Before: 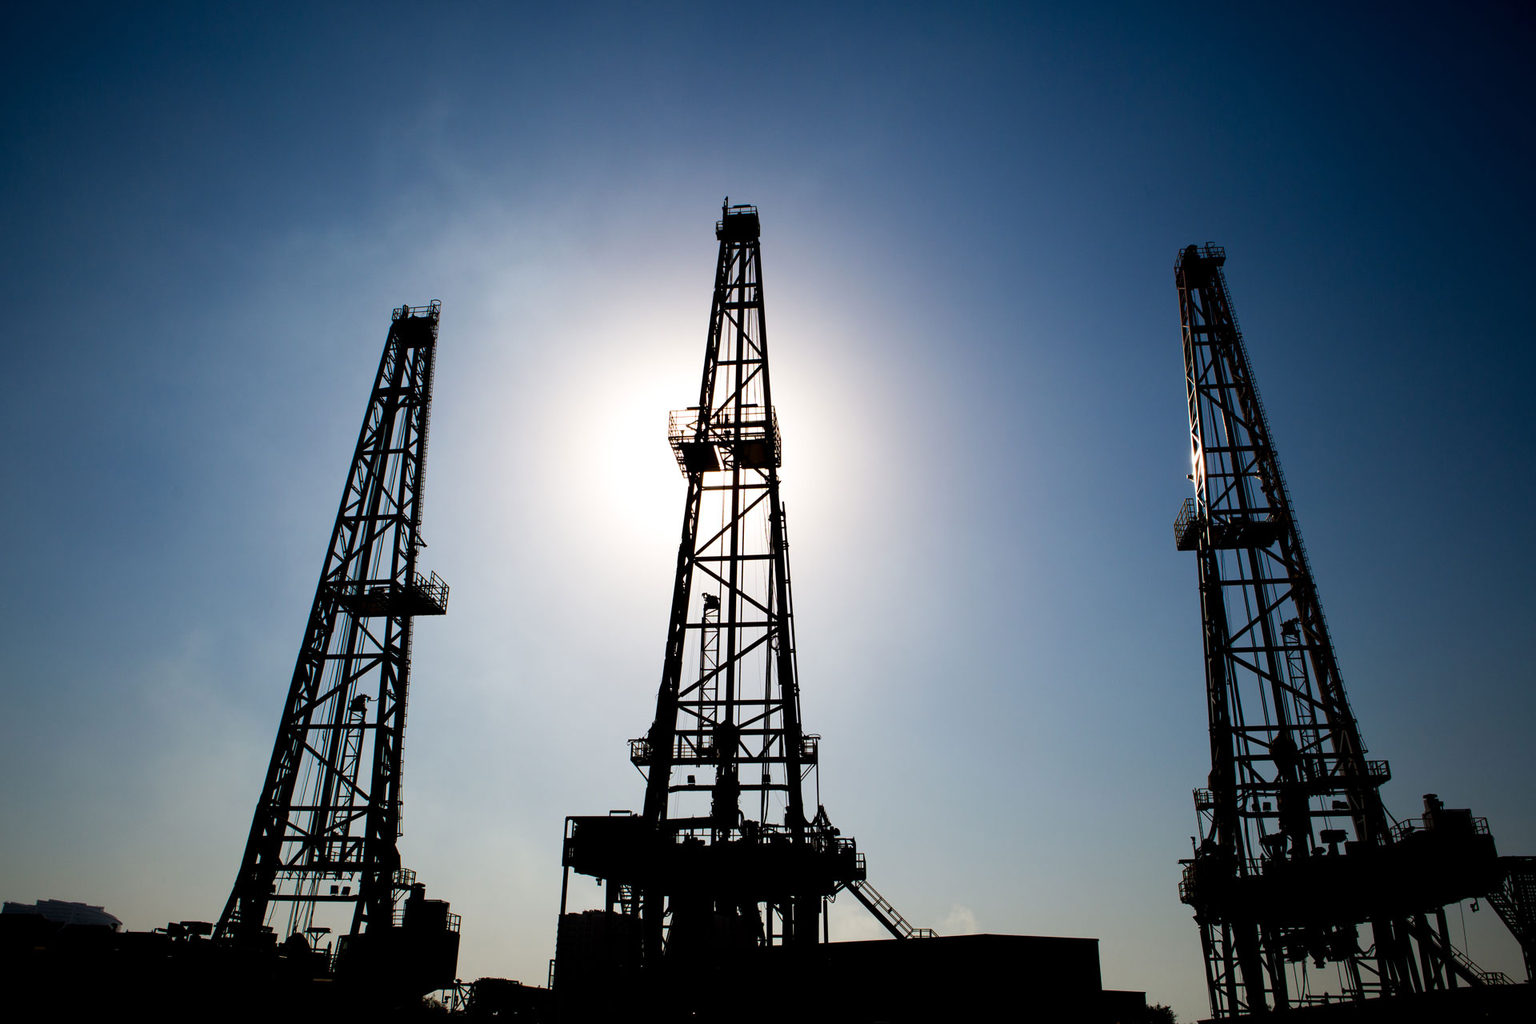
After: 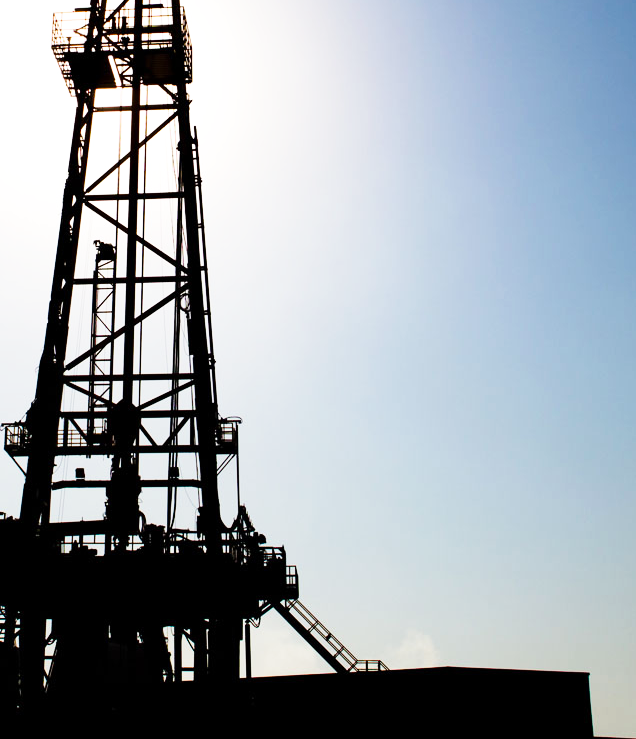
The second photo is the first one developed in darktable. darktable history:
base curve: curves: ch0 [(0, 0) (0.036, 0.037) (0.121, 0.228) (0.46, 0.76) (0.859, 0.983) (1, 1)], preserve colors none
crop: left 40.878%, top 39.176%, right 25.993%, bottom 3.081%
